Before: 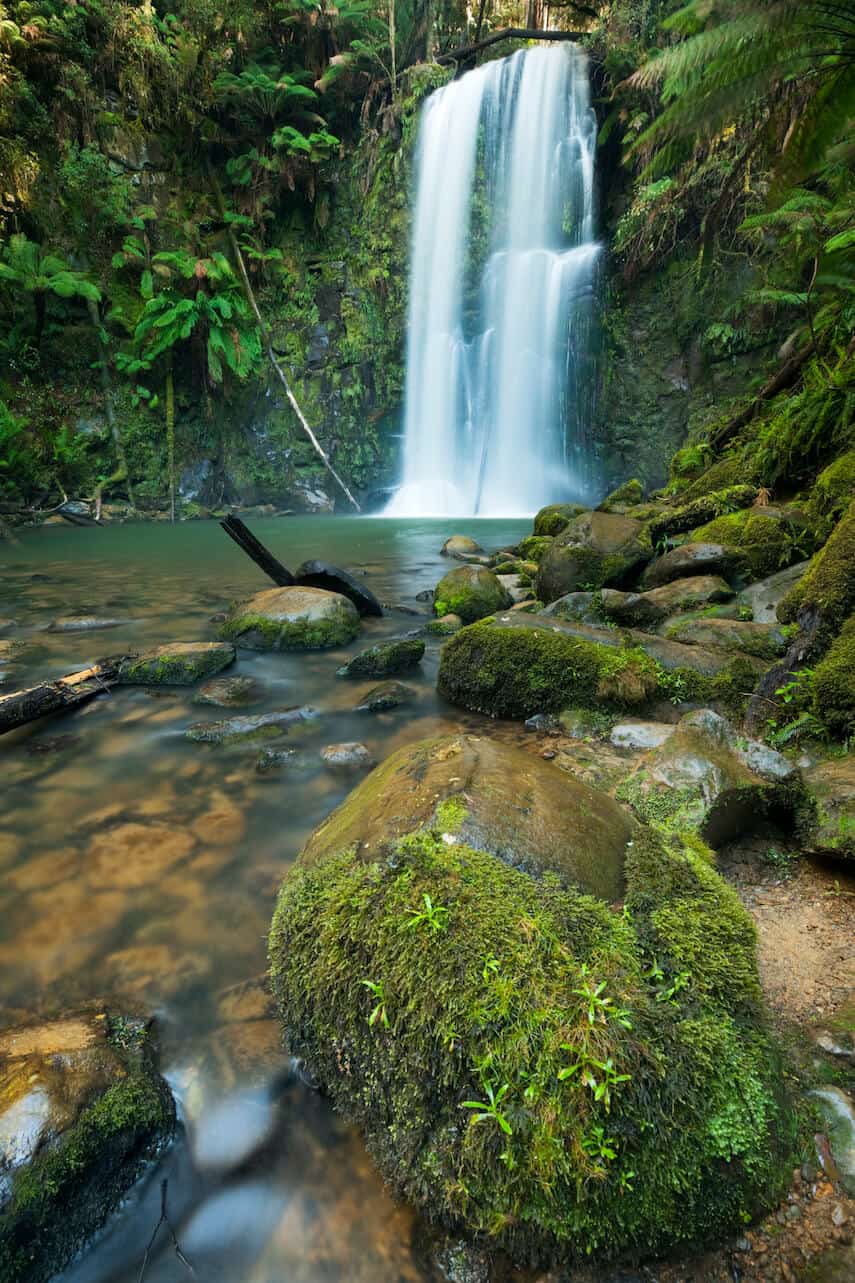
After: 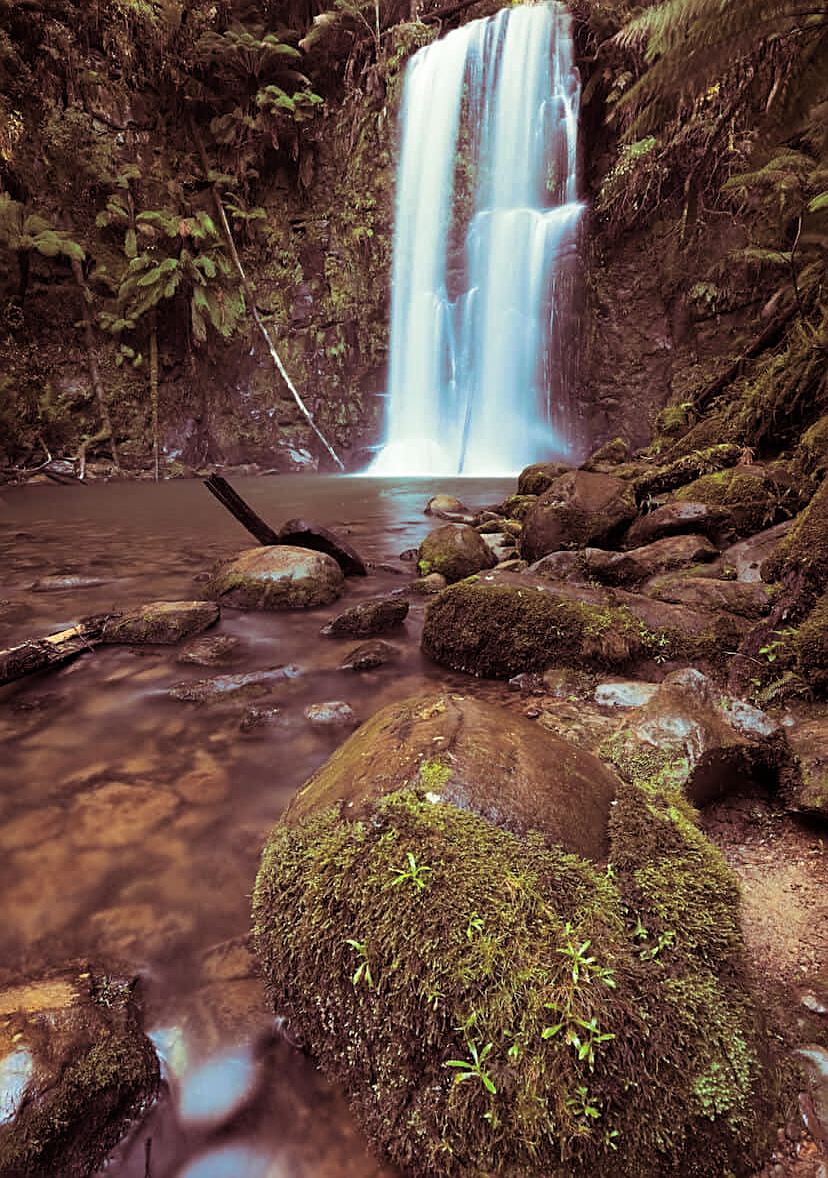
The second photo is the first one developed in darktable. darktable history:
crop: left 1.964%, top 3.251%, right 1.122%, bottom 4.933%
sharpen: on, module defaults
split-toning: compress 20%
